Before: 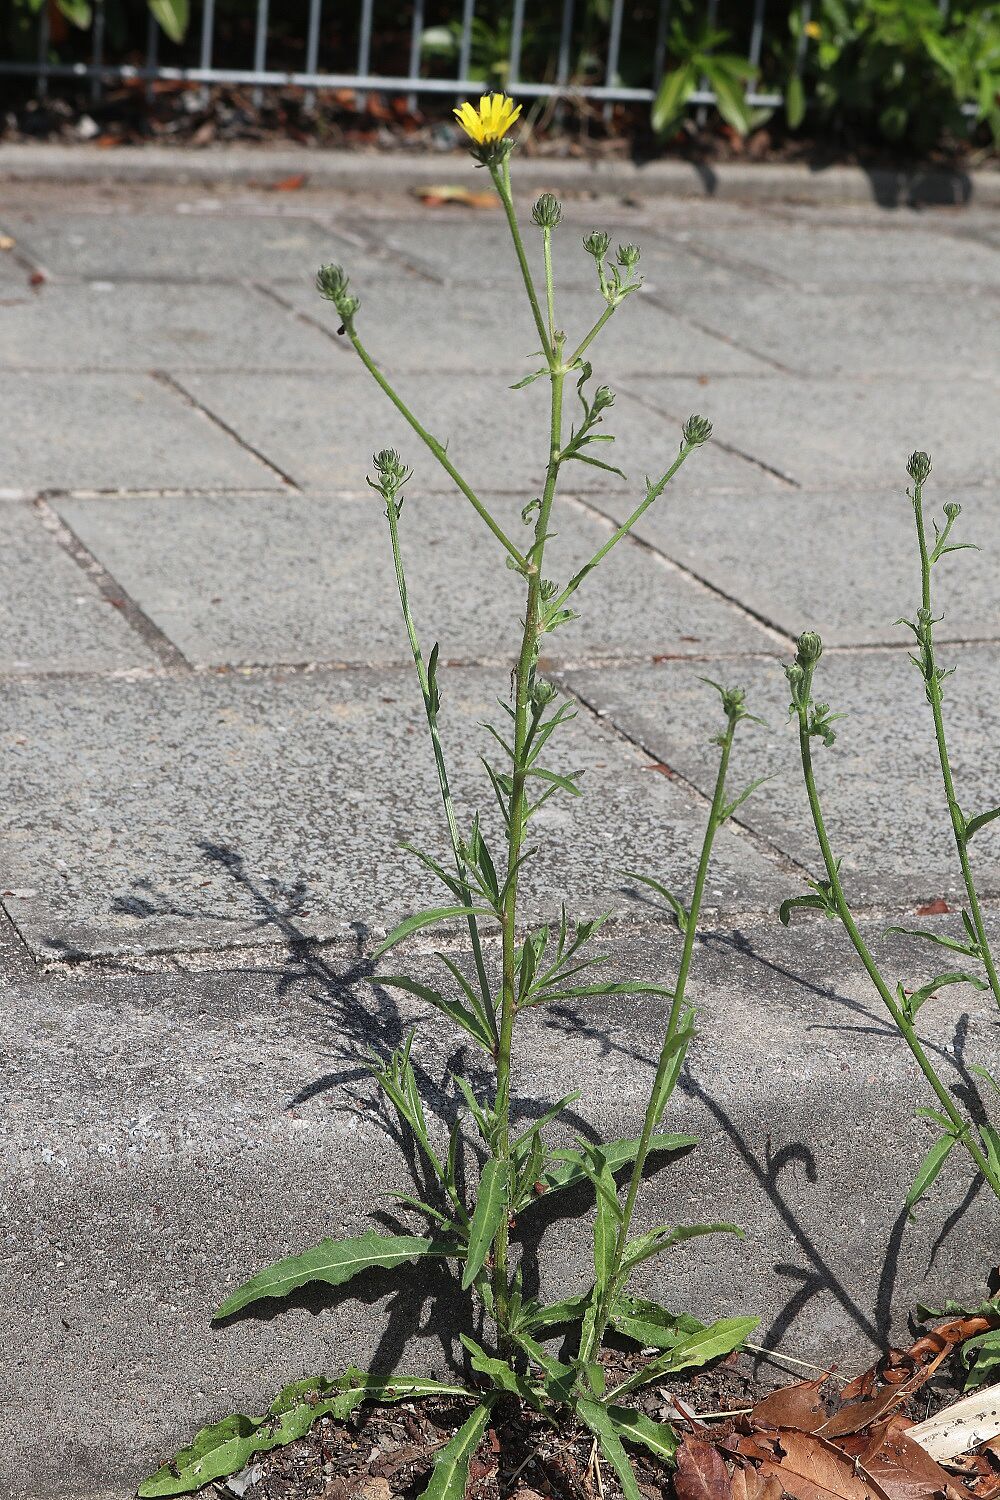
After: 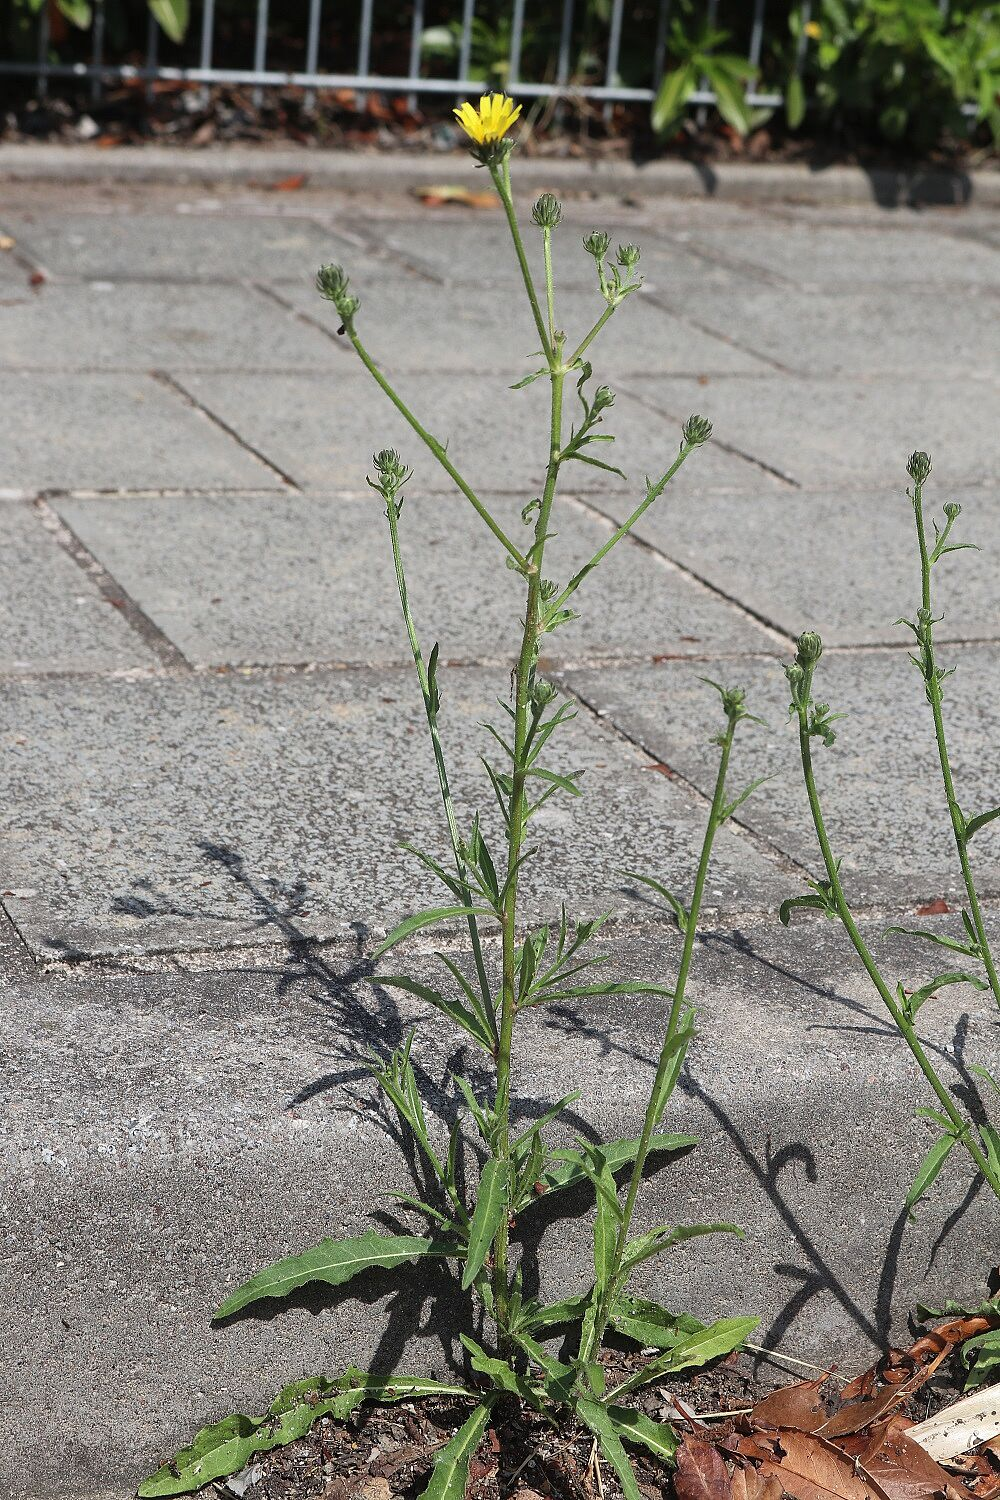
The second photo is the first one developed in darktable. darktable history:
shadows and highlights: radius 126.36, shadows 30.41, highlights -31.17, highlights color adjustment 78.63%, low approximation 0.01, soften with gaussian
